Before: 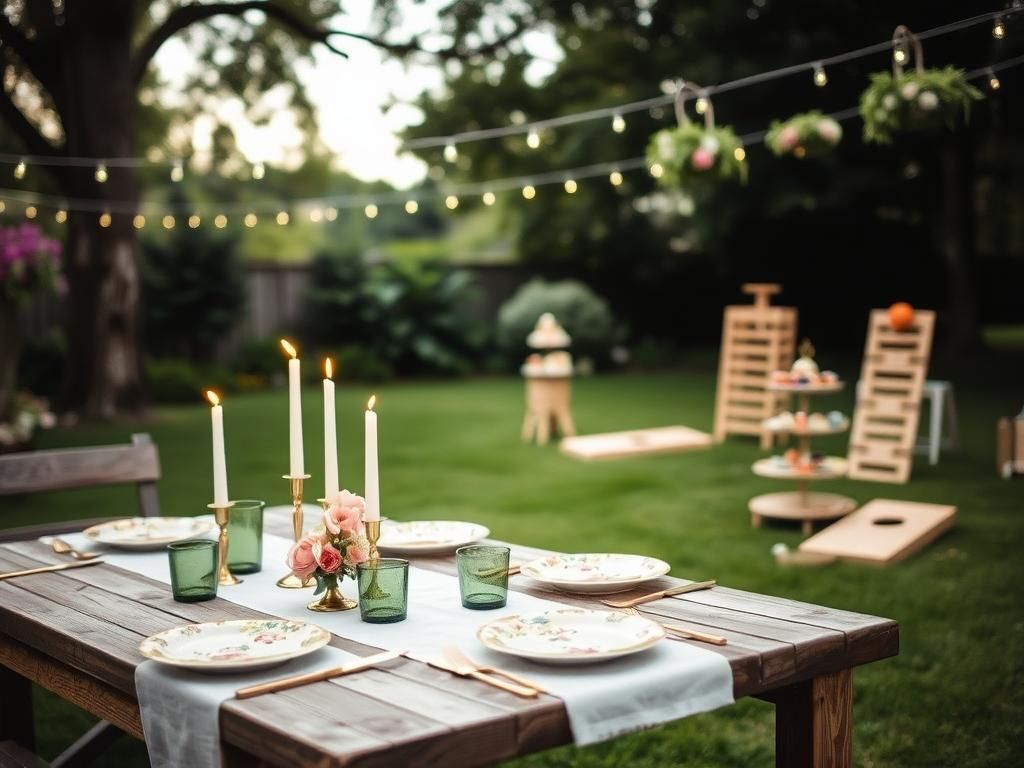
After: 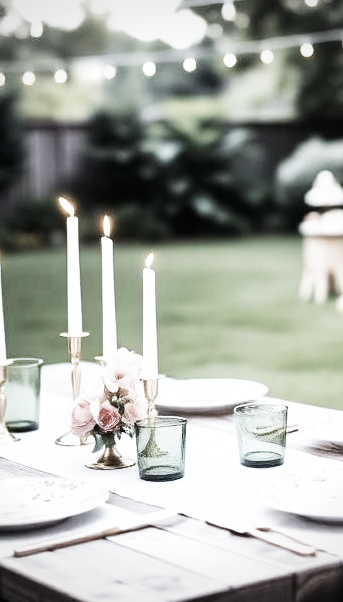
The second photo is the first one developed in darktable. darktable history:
color calibration: illuminant as shot in camera, x 0.379, y 0.396, temperature 4138.76 K
vignetting: fall-off radius 45%, brightness -0.33
base curve: curves: ch0 [(0, 0) (0.007, 0.004) (0.027, 0.03) (0.046, 0.07) (0.207, 0.54) (0.442, 0.872) (0.673, 0.972) (1, 1)], preserve colors none
color correction: saturation 0.3
crop and rotate: left 21.77%, top 18.528%, right 44.676%, bottom 2.997%
